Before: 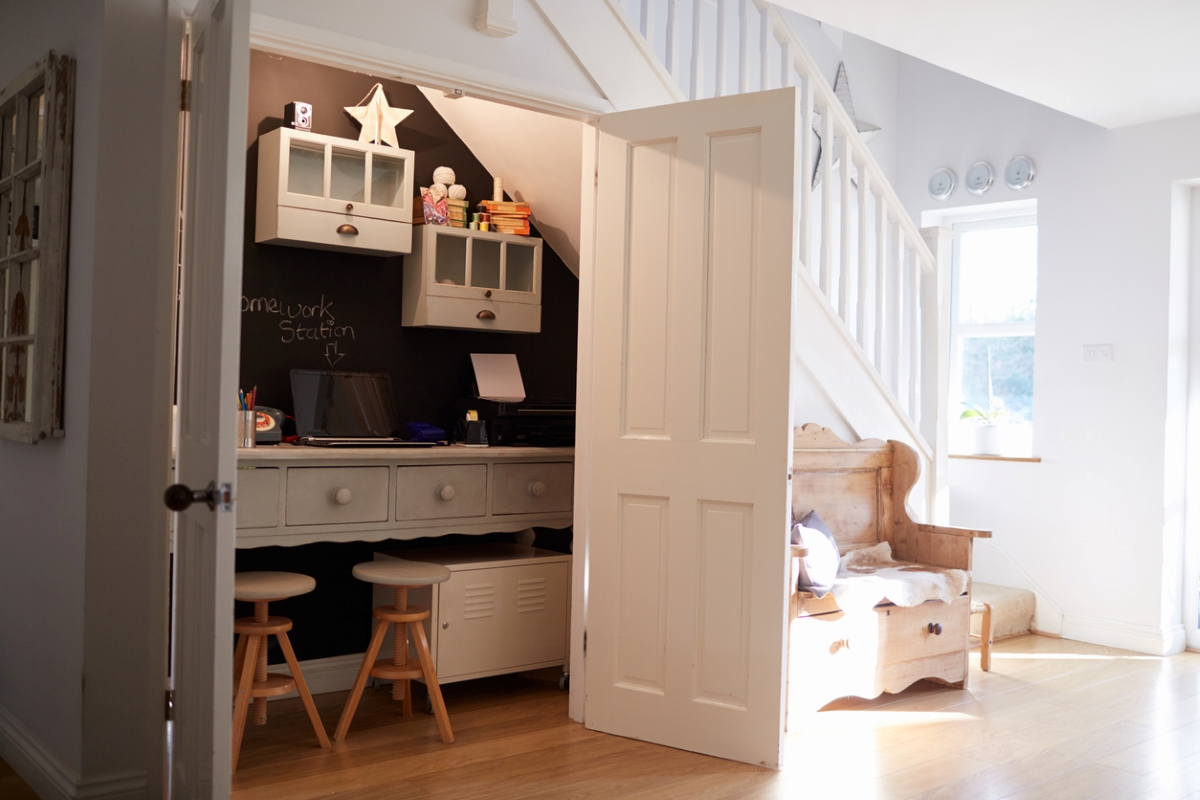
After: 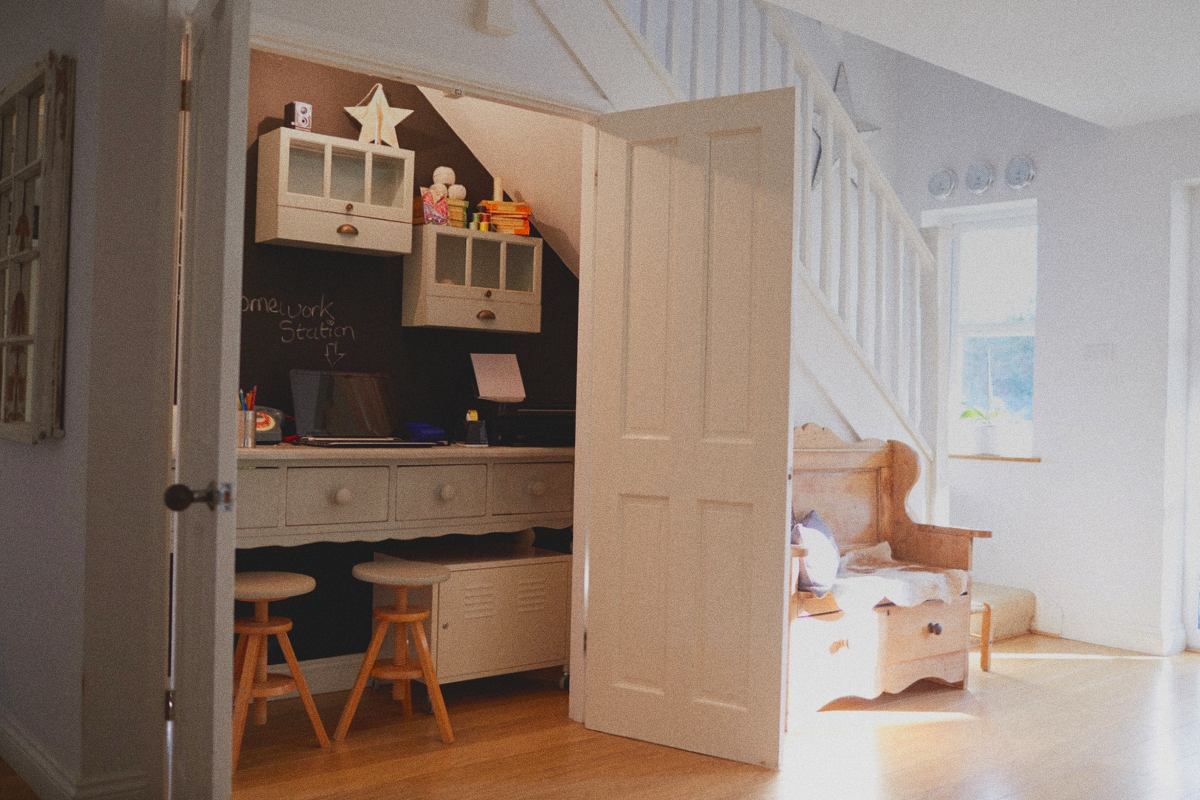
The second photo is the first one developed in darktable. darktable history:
contrast brightness saturation: contrast -0.19, saturation 0.19
graduated density: on, module defaults
grain: coarseness 0.09 ISO
